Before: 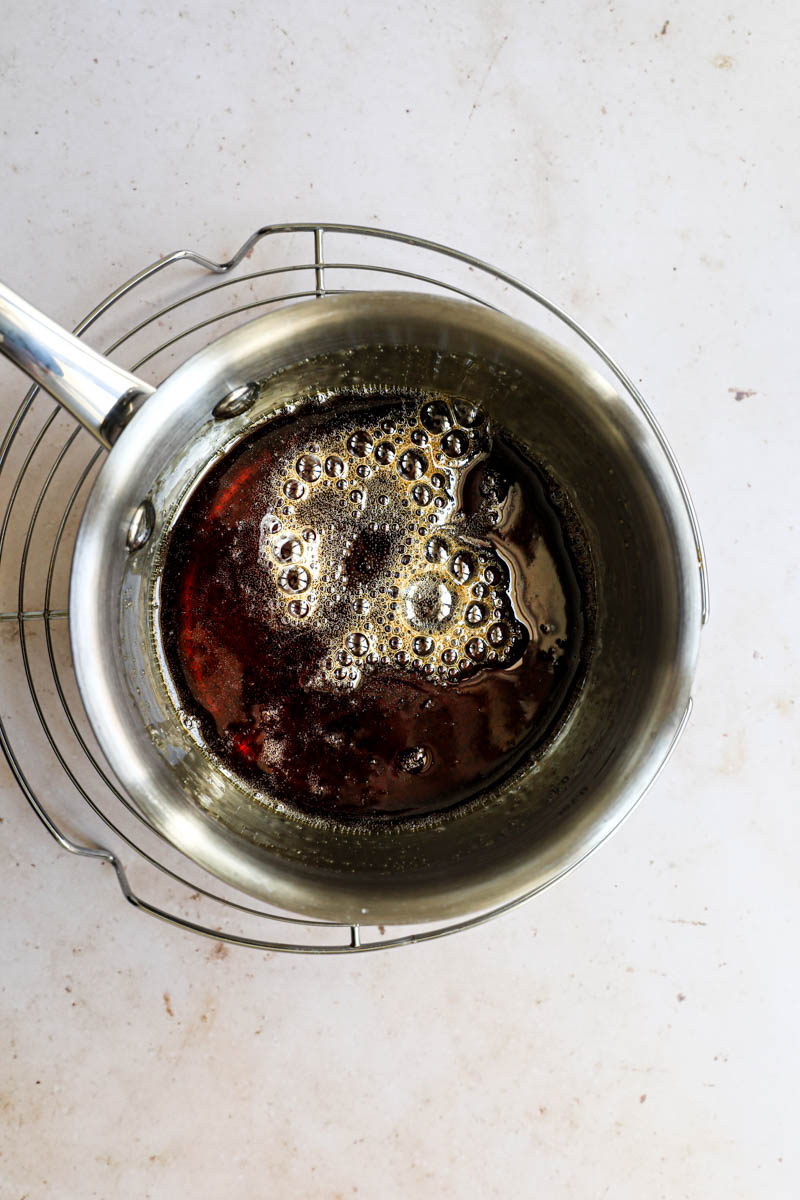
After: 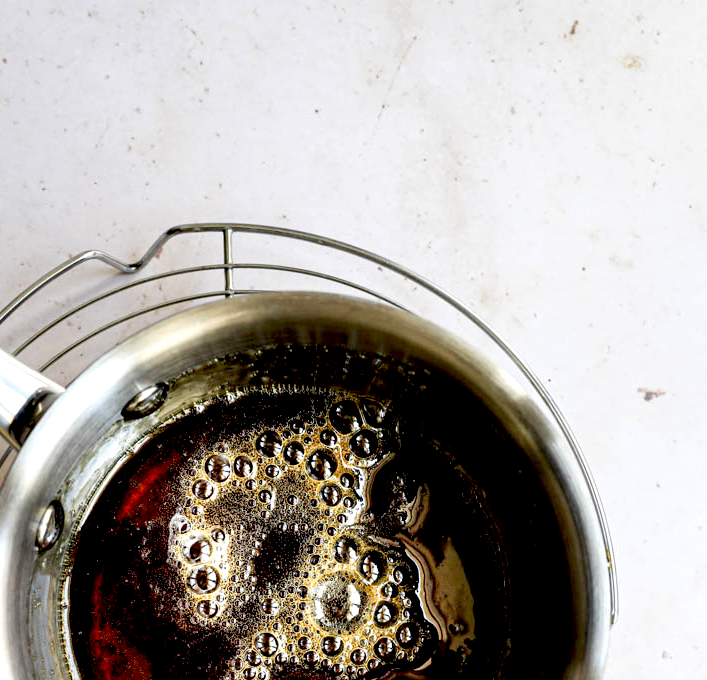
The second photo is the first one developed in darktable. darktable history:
crop and rotate: left 11.552%, bottom 43.302%
exposure: black level correction 0.025, exposure 0.182 EV, compensate highlight preservation false
tone equalizer: on, module defaults
